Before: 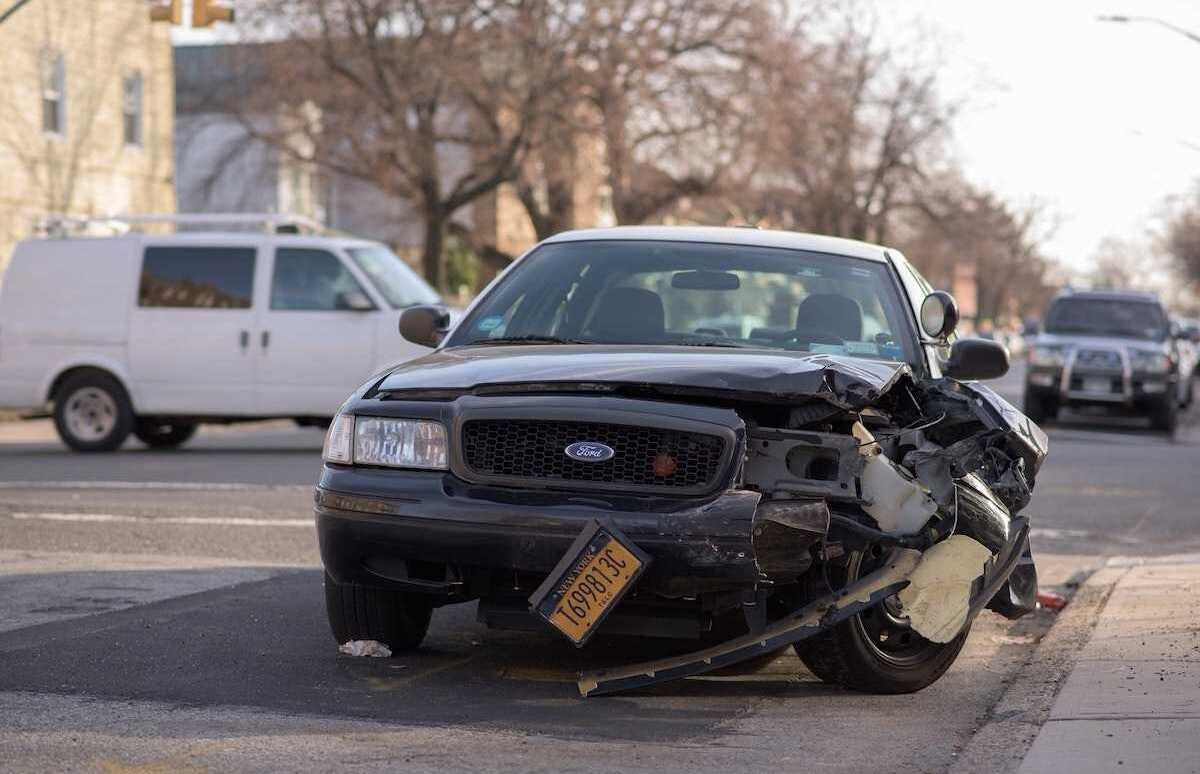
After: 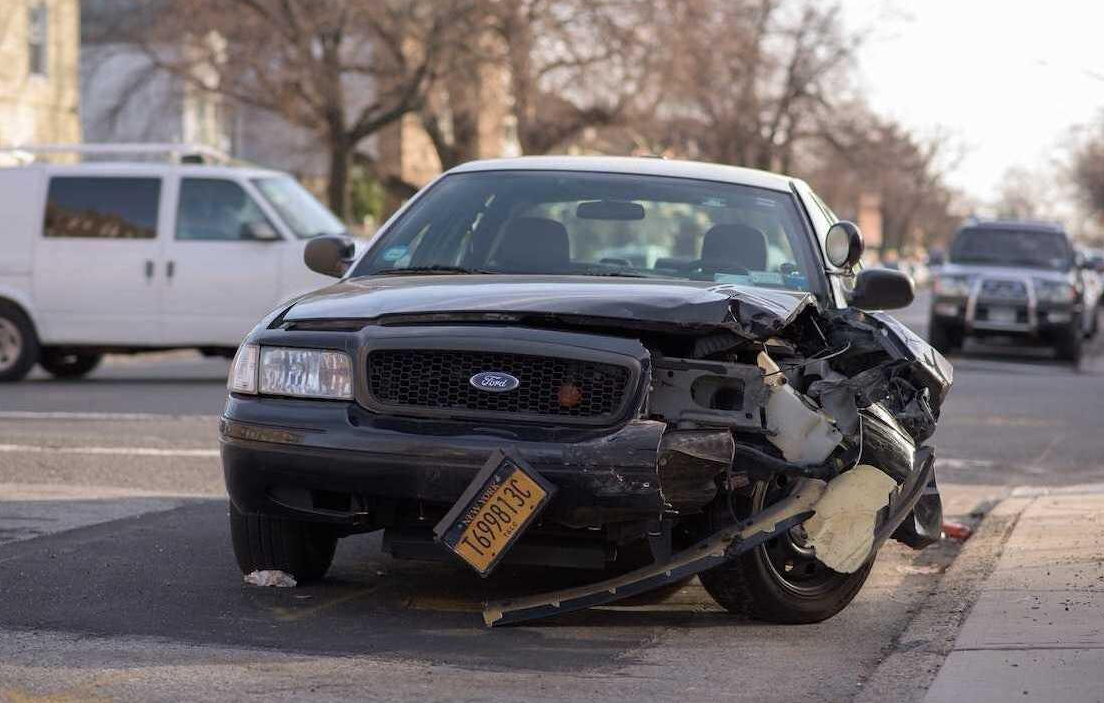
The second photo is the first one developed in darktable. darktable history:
crop and rotate: left 7.952%, top 9.11%
